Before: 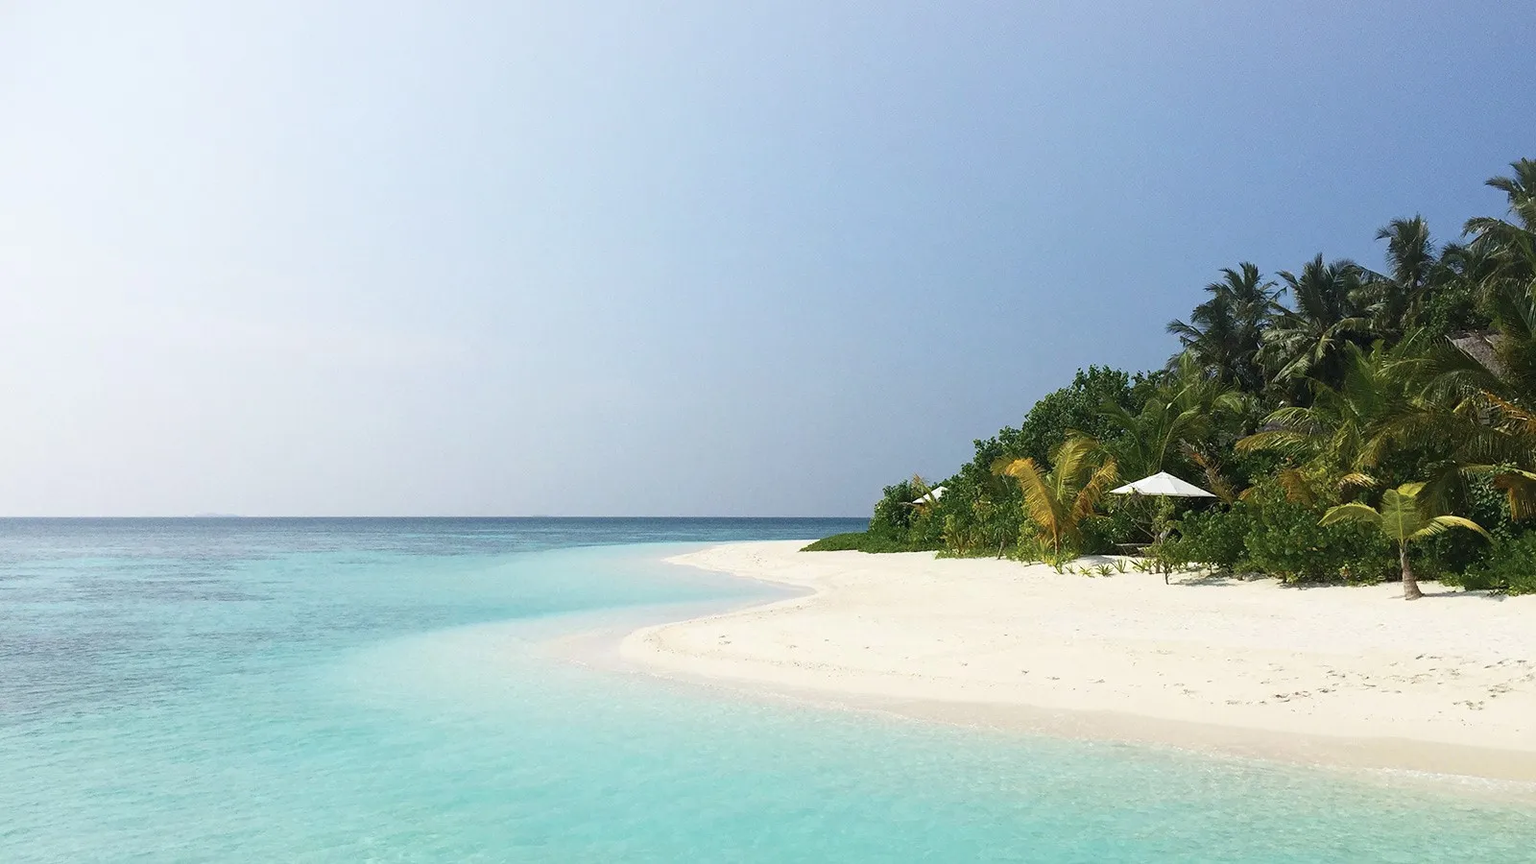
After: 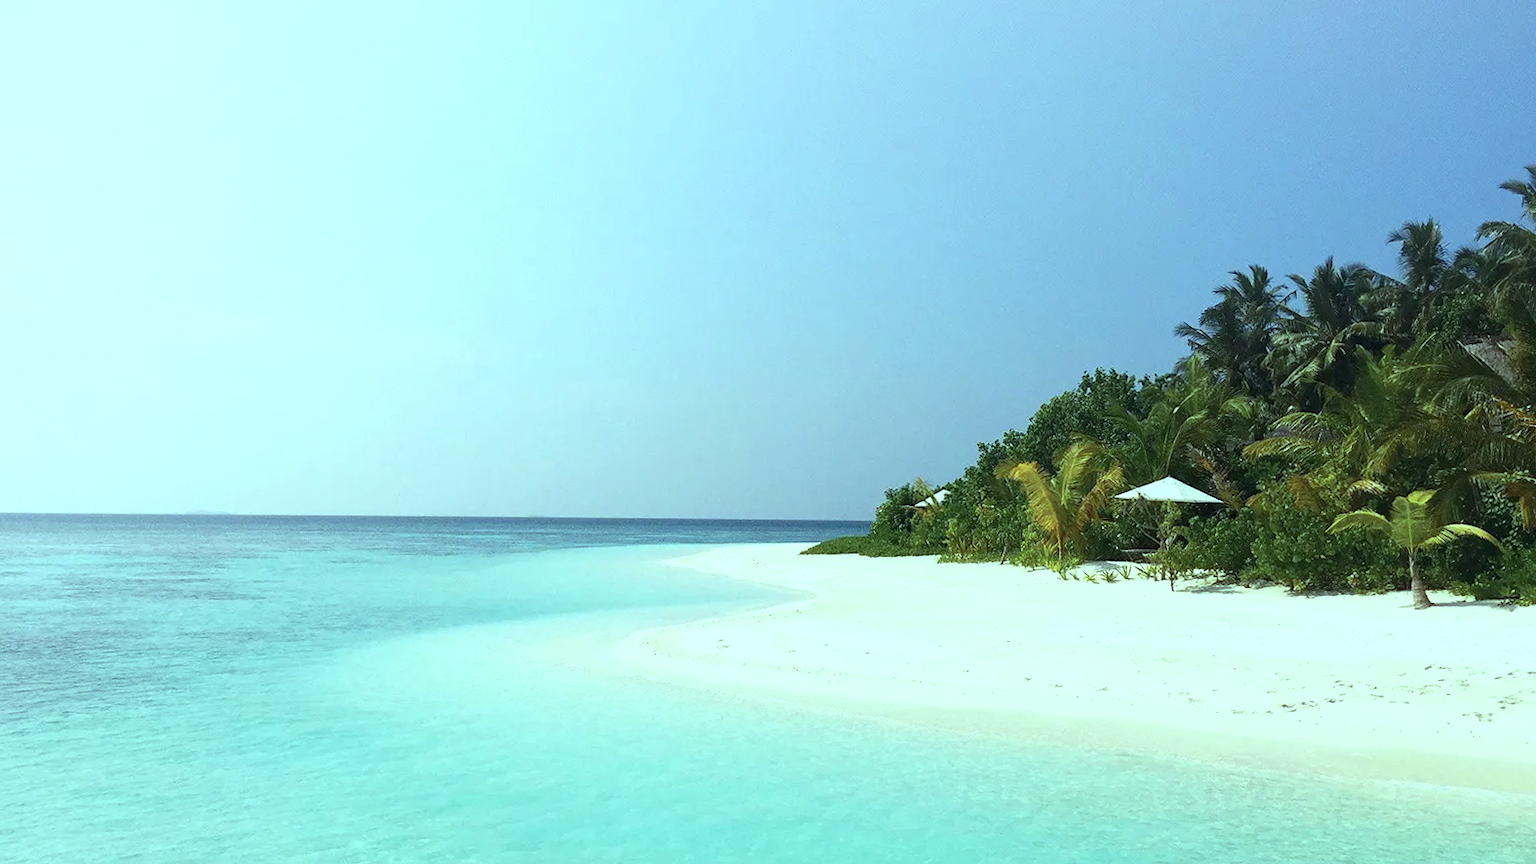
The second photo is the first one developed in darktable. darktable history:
color balance: mode lift, gamma, gain (sRGB), lift [0.997, 0.979, 1.021, 1.011], gamma [1, 1.084, 0.916, 0.998], gain [1, 0.87, 1.13, 1.101], contrast 4.55%, contrast fulcrum 38.24%, output saturation 104.09%
crop and rotate: angle -0.5°
white balance: emerald 1
